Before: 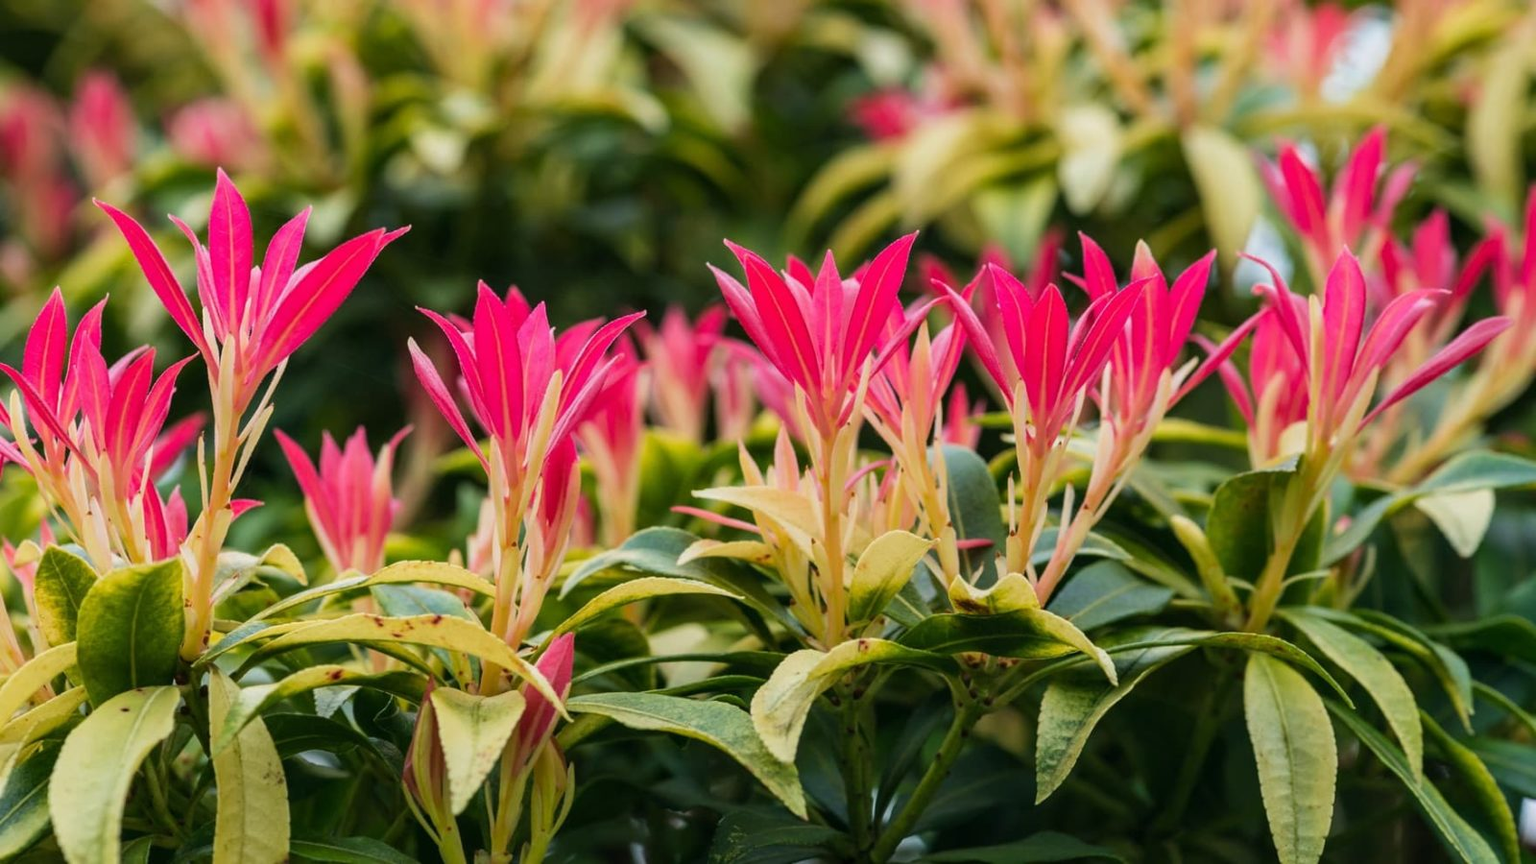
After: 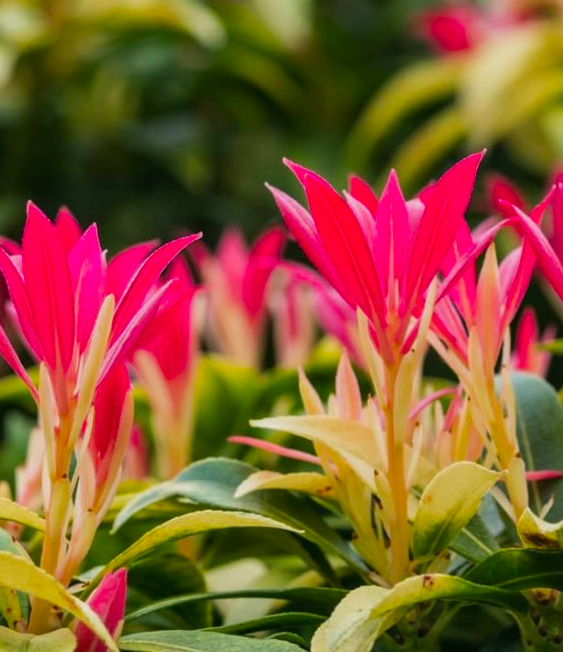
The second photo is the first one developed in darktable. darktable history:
crop and rotate: left 29.476%, top 10.214%, right 35.32%, bottom 17.333%
vibrance: vibrance 100%
